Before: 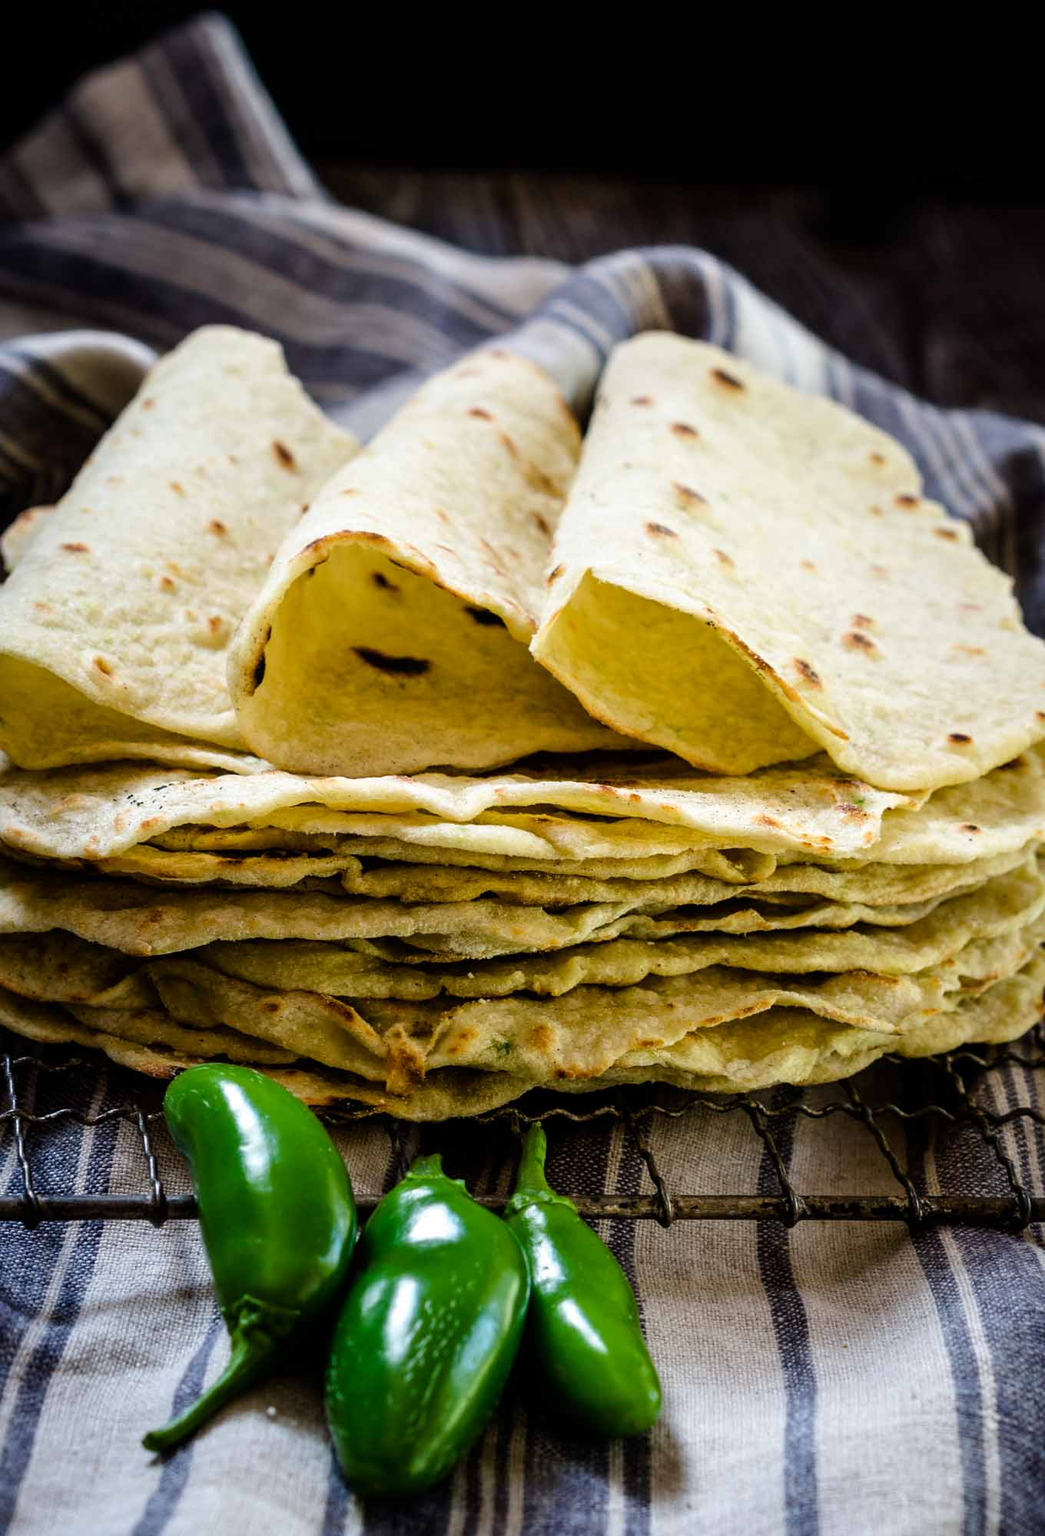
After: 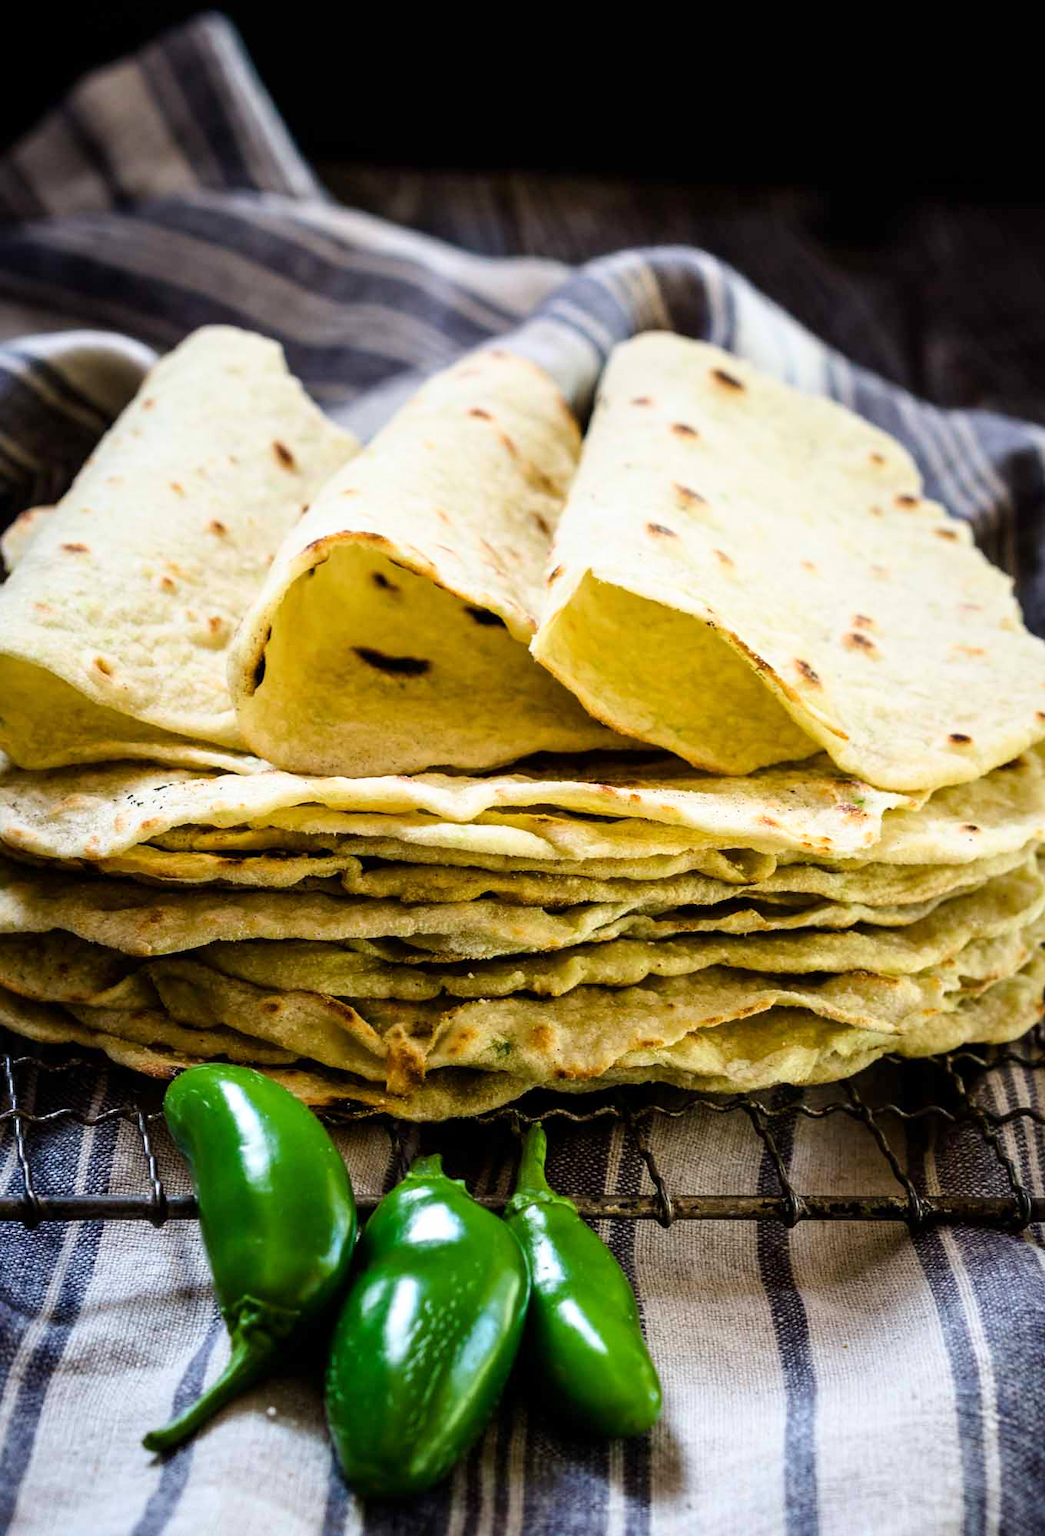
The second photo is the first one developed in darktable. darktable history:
base curve: curves: ch0 [(0, 0) (0.666, 0.806) (1, 1)]
